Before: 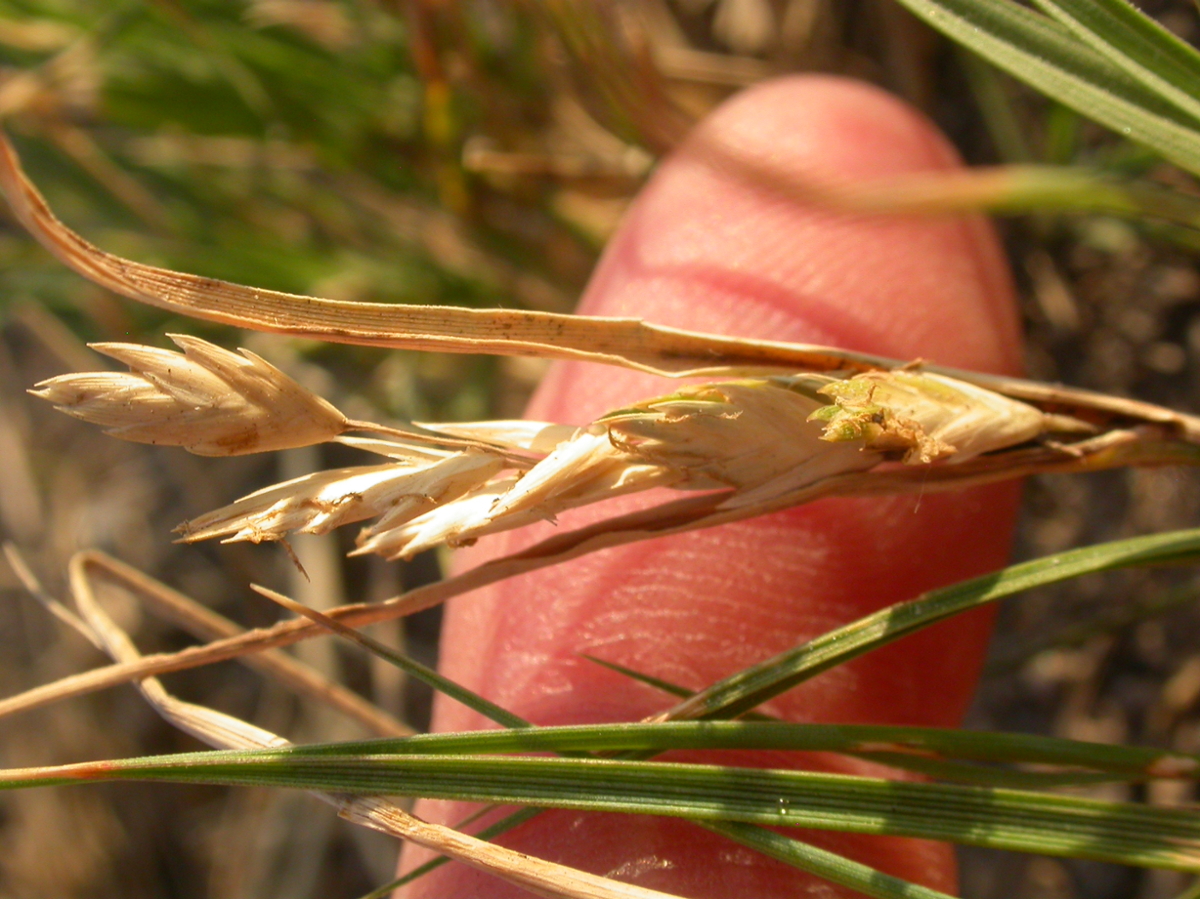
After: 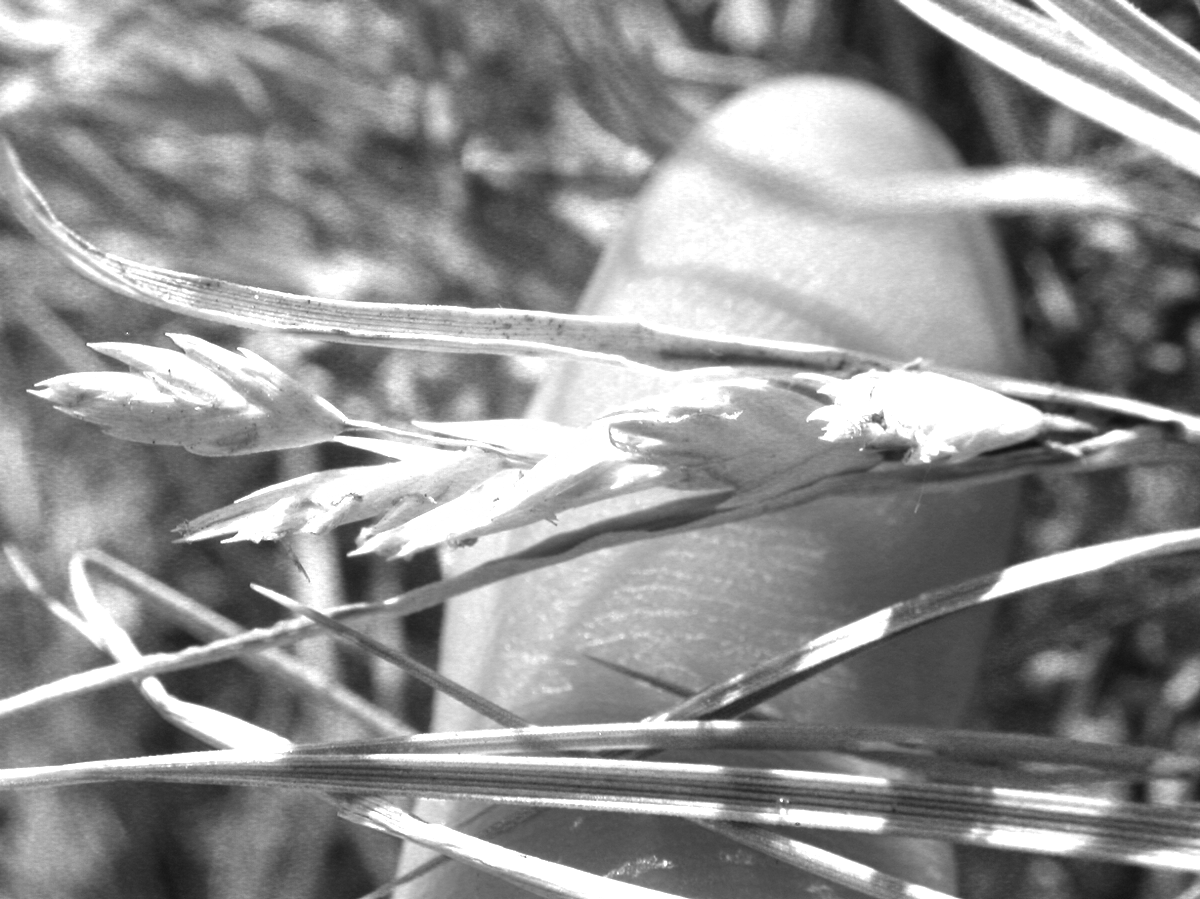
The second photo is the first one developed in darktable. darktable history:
shadows and highlights: radius 118.69, shadows 42.21, highlights -61.56, soften with gaussian
color zones: curves: ch0 [(0, 0.554) (0.146, 0.662) (0.293, 0.86) (0.503, 0.774) (0.637, 0.106) (0.74, 0.072) (0.866, 0.488) (0.998, 0.569)]; ch1 [(0, 0) (0.143, 0) (0.286, 0) (0.429, 0) (0.571, 0) (0.714, 0) (0.857, 0)]
